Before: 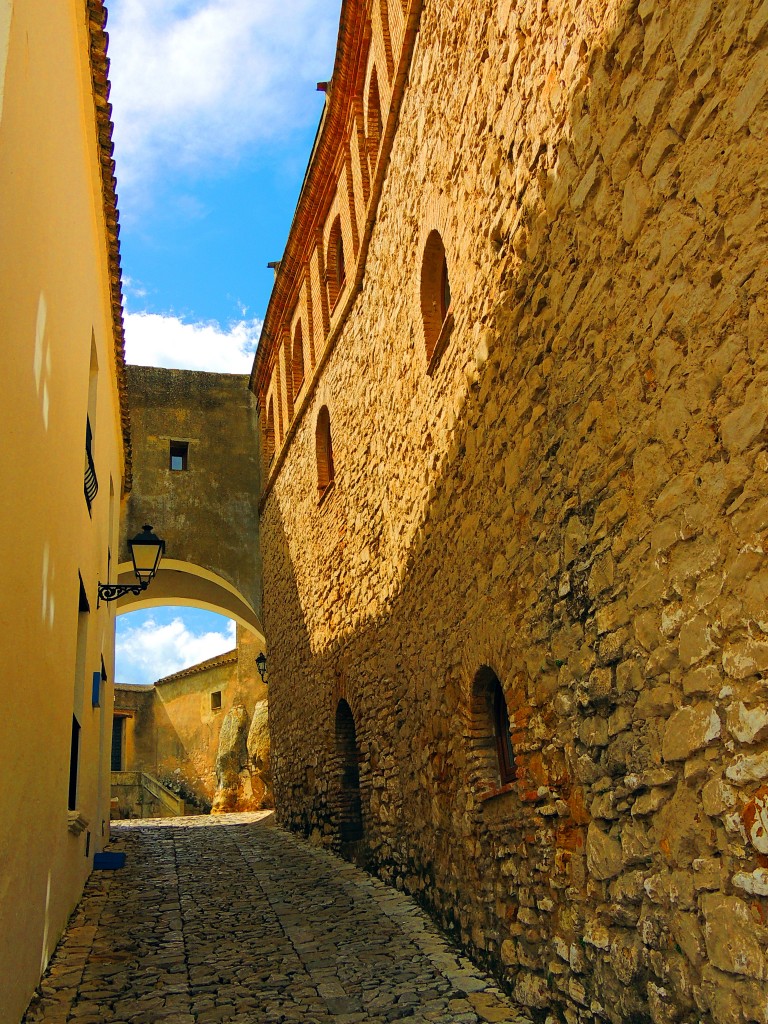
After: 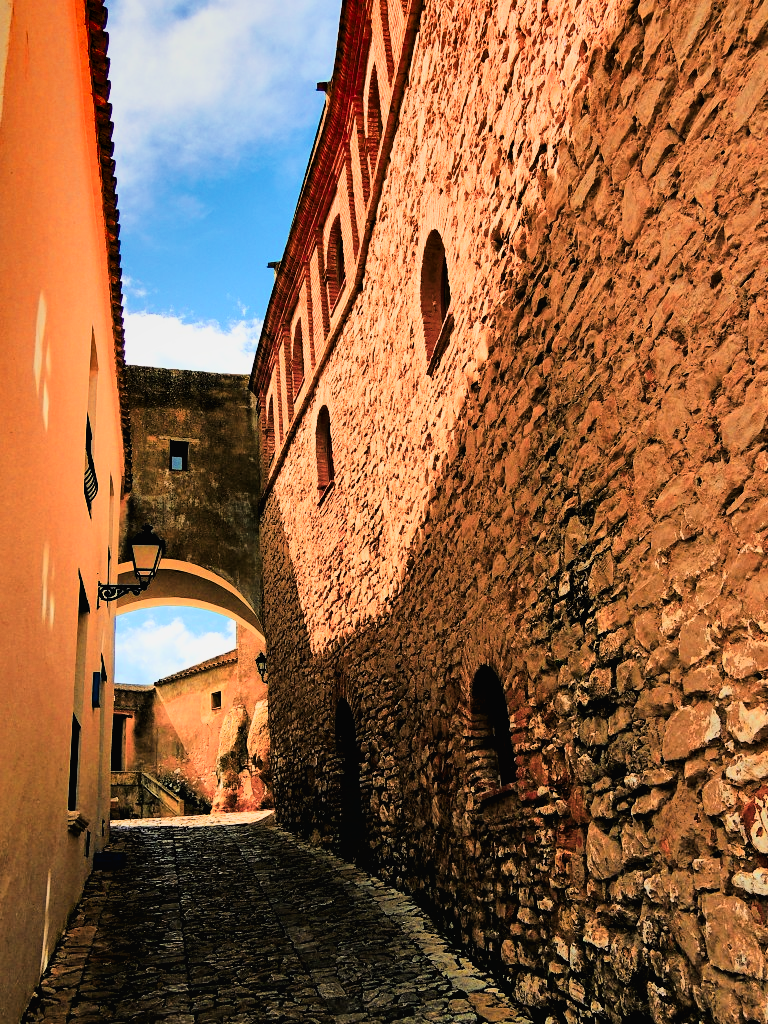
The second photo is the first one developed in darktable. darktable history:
color zones: curves: ch1 [(0, 0.469) (0.072, 0.457) (0.243, 0.494) (0.429, 0.5) (0.571, 0.5) (0.714, 0.5) (0.857, 0.5) (1, 0.469)]; ch2 [(0, 0.499) (0.143, 0.467) (0.242, 0.436) (0.429, 0.493) (0.571, 0.5) (0.714, 0.5) (0.857, 0.5) (1, 0.499)], mix 33.8%
filmic rgb: black relative exposure -3.24 EV, white relative exposure 7.05 EV, threshold 5.95 EV, hardness 1.47, contrast 1.345, iterations of high-quality reconstruction 0, enable highlight reconstruction true
shadows and highlights: shadows 24.26, highlights -77.16, soften with gaussian
exposure: exposure 0.134 EV, compensate highlight preservation false
tone curve: curves: ch0 [(0, 0.013) (0.198, 0.175) (0.512, 0.582) (0.625, 0.754) (0.81, 0.934) (1, 1)], color space Lab, linked channels
